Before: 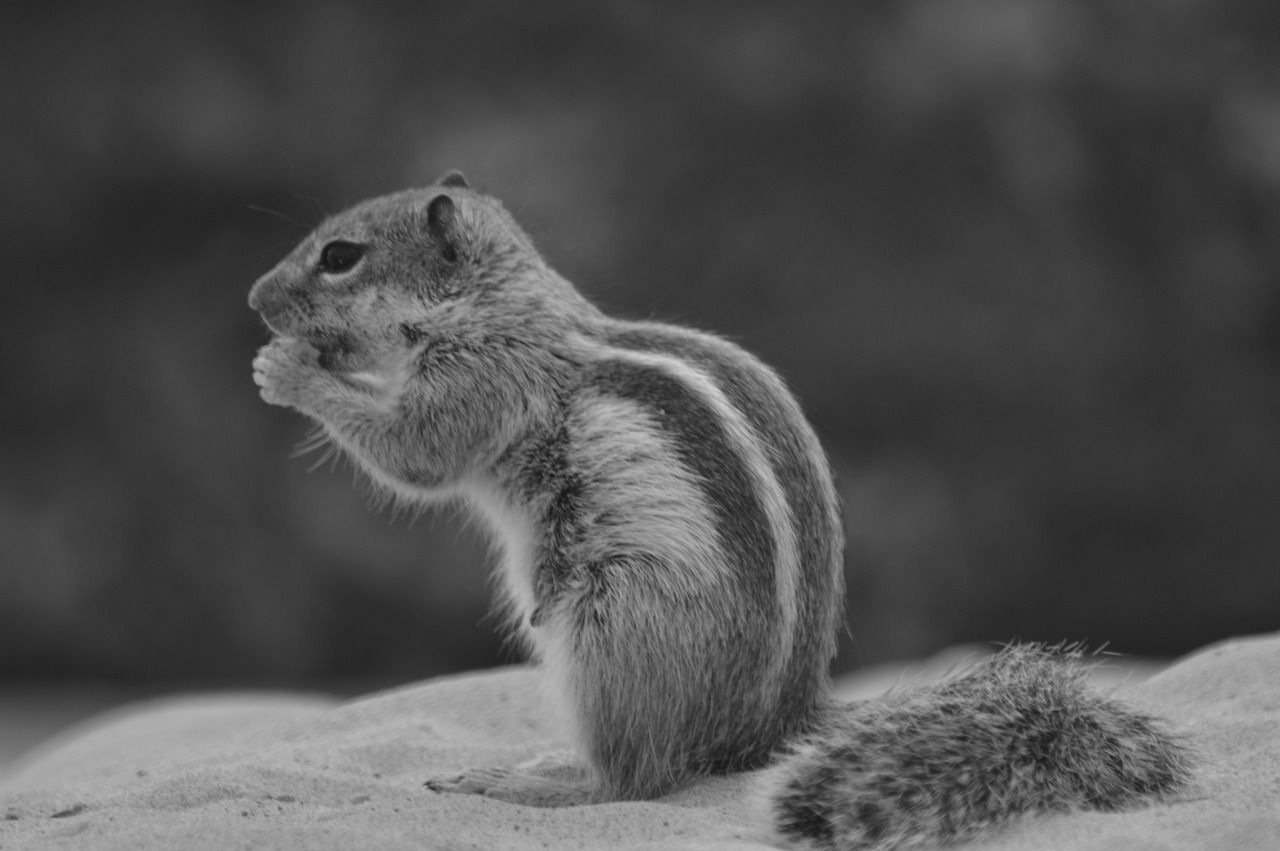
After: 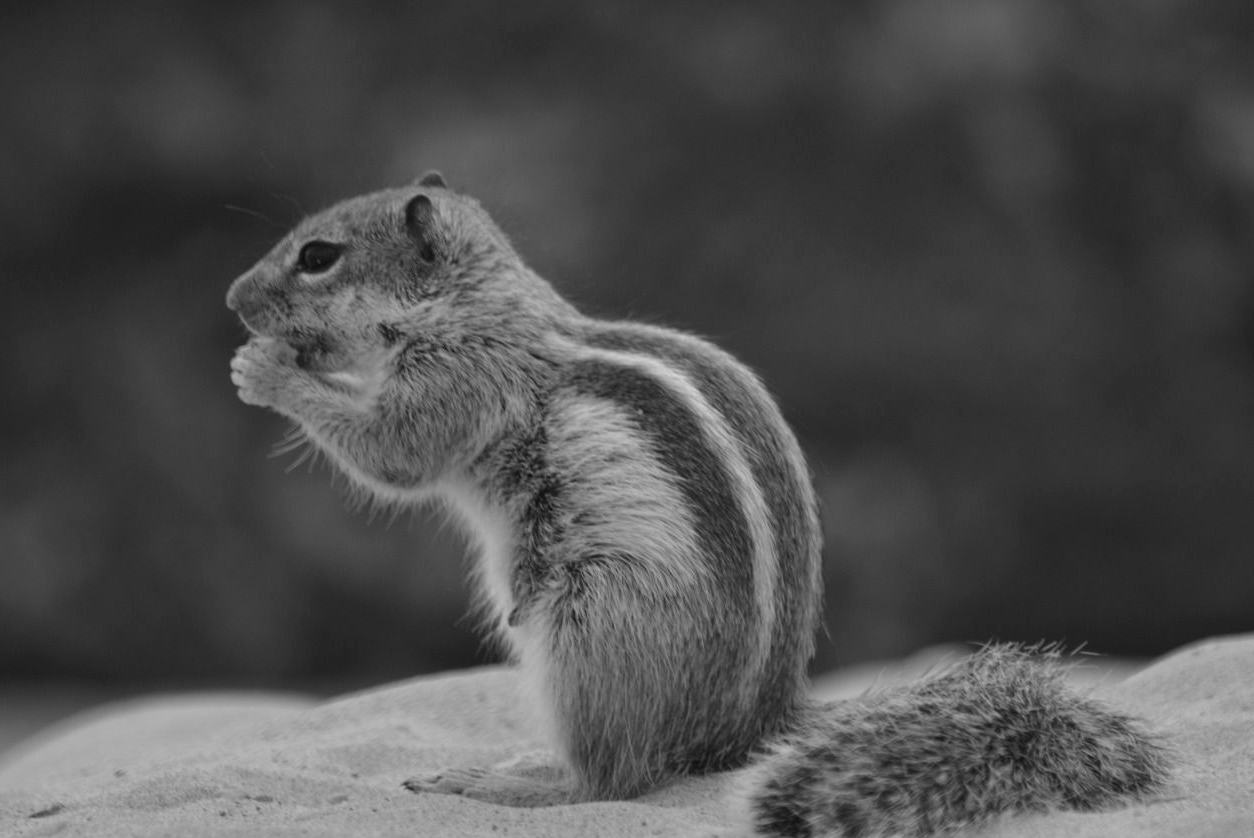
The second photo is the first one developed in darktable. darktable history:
crop: left 1.743%, right 0.278%, bottom 1.46%
